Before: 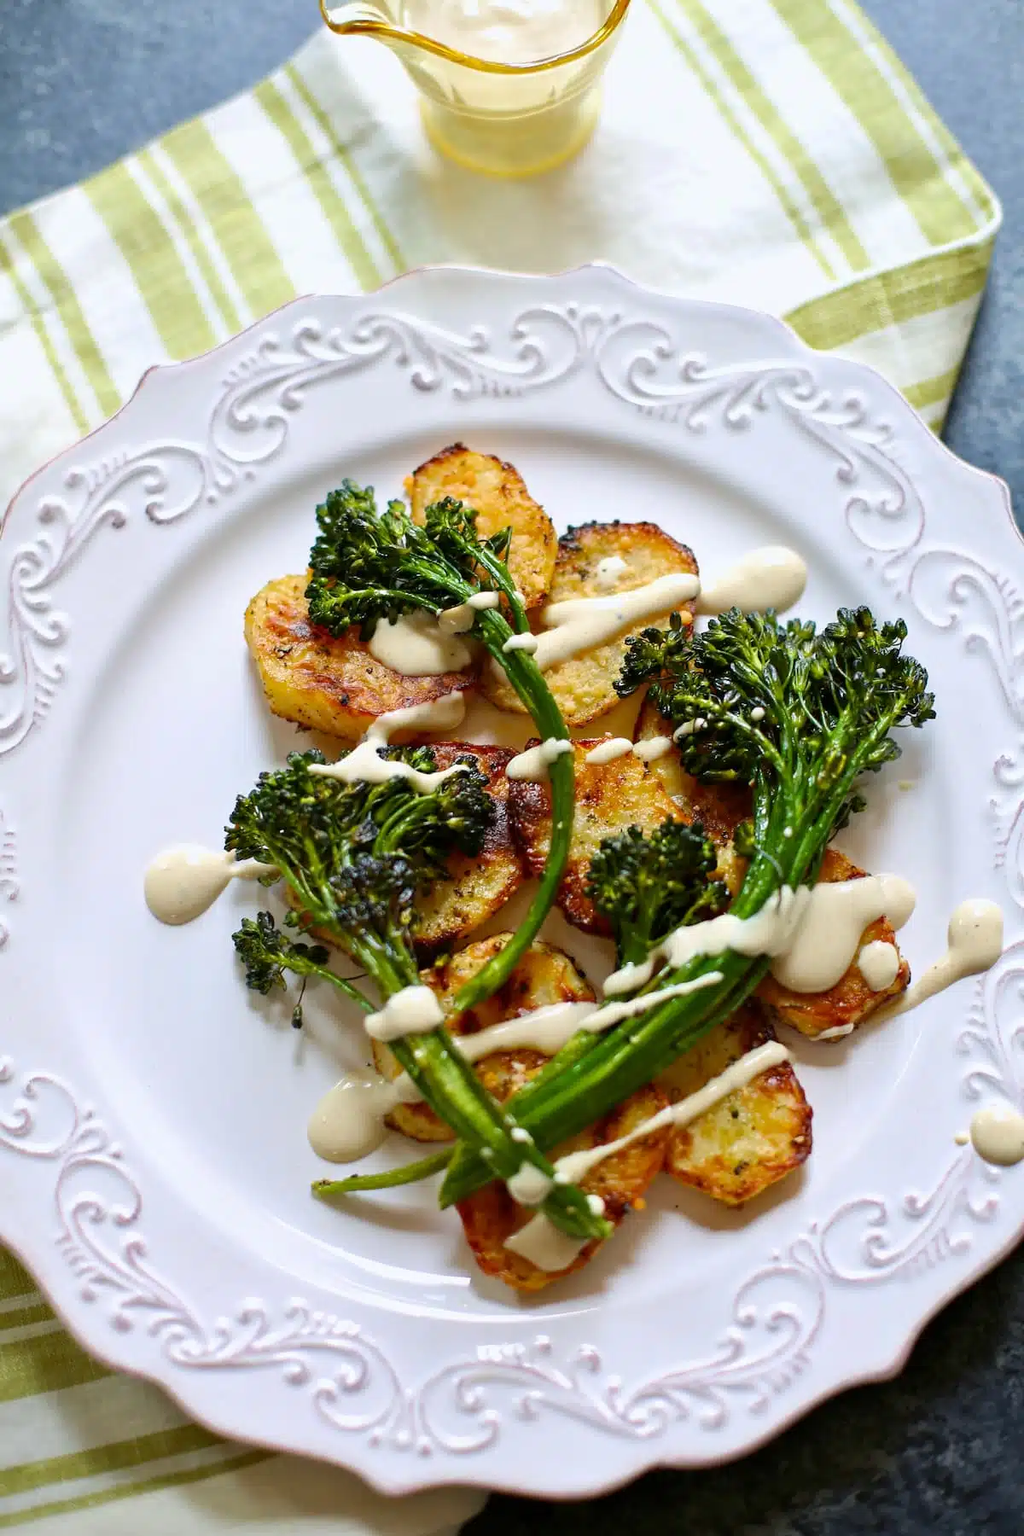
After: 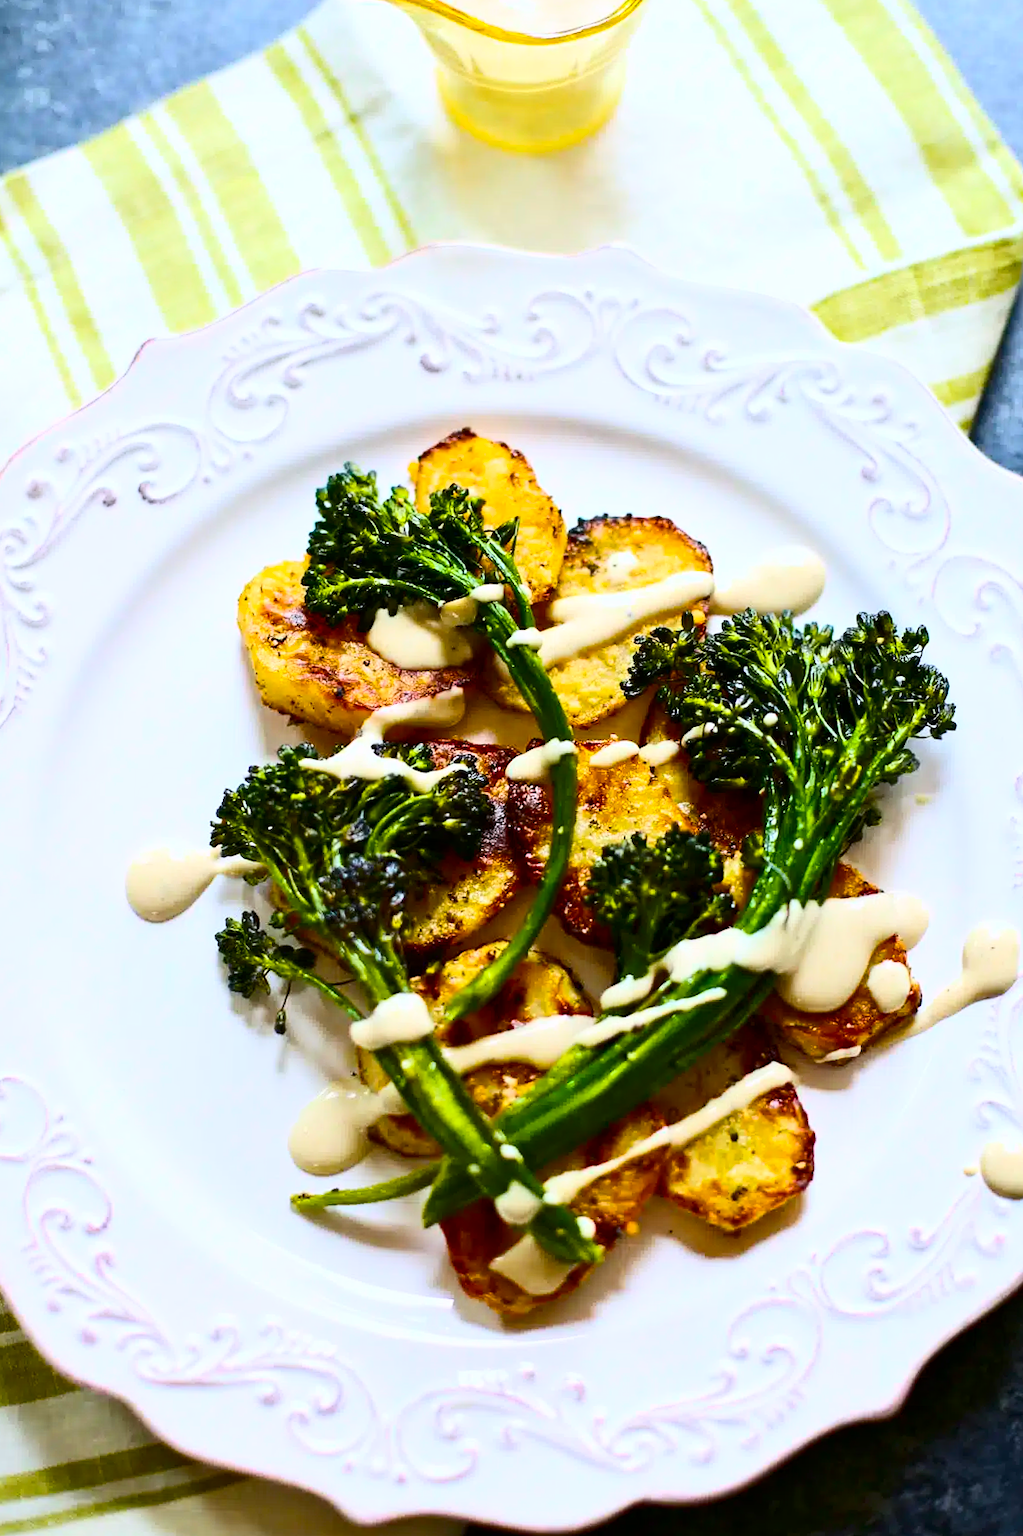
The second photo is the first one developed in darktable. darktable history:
contrast brightness saturation: contrast 0.39, brightness 0.1
color balance rgb: linear chroma grading › global chroma 15%, perceptual saturation grading › global saturation 30%
shadows and highlights: radius 331.84, shadows 53.55, highlights -100, compress 94.63%, highlights color adjustment 73.23%, soften with gaussian
white balance: red 0.983, blue 1.036
crop and rotate: angle -1.69°
